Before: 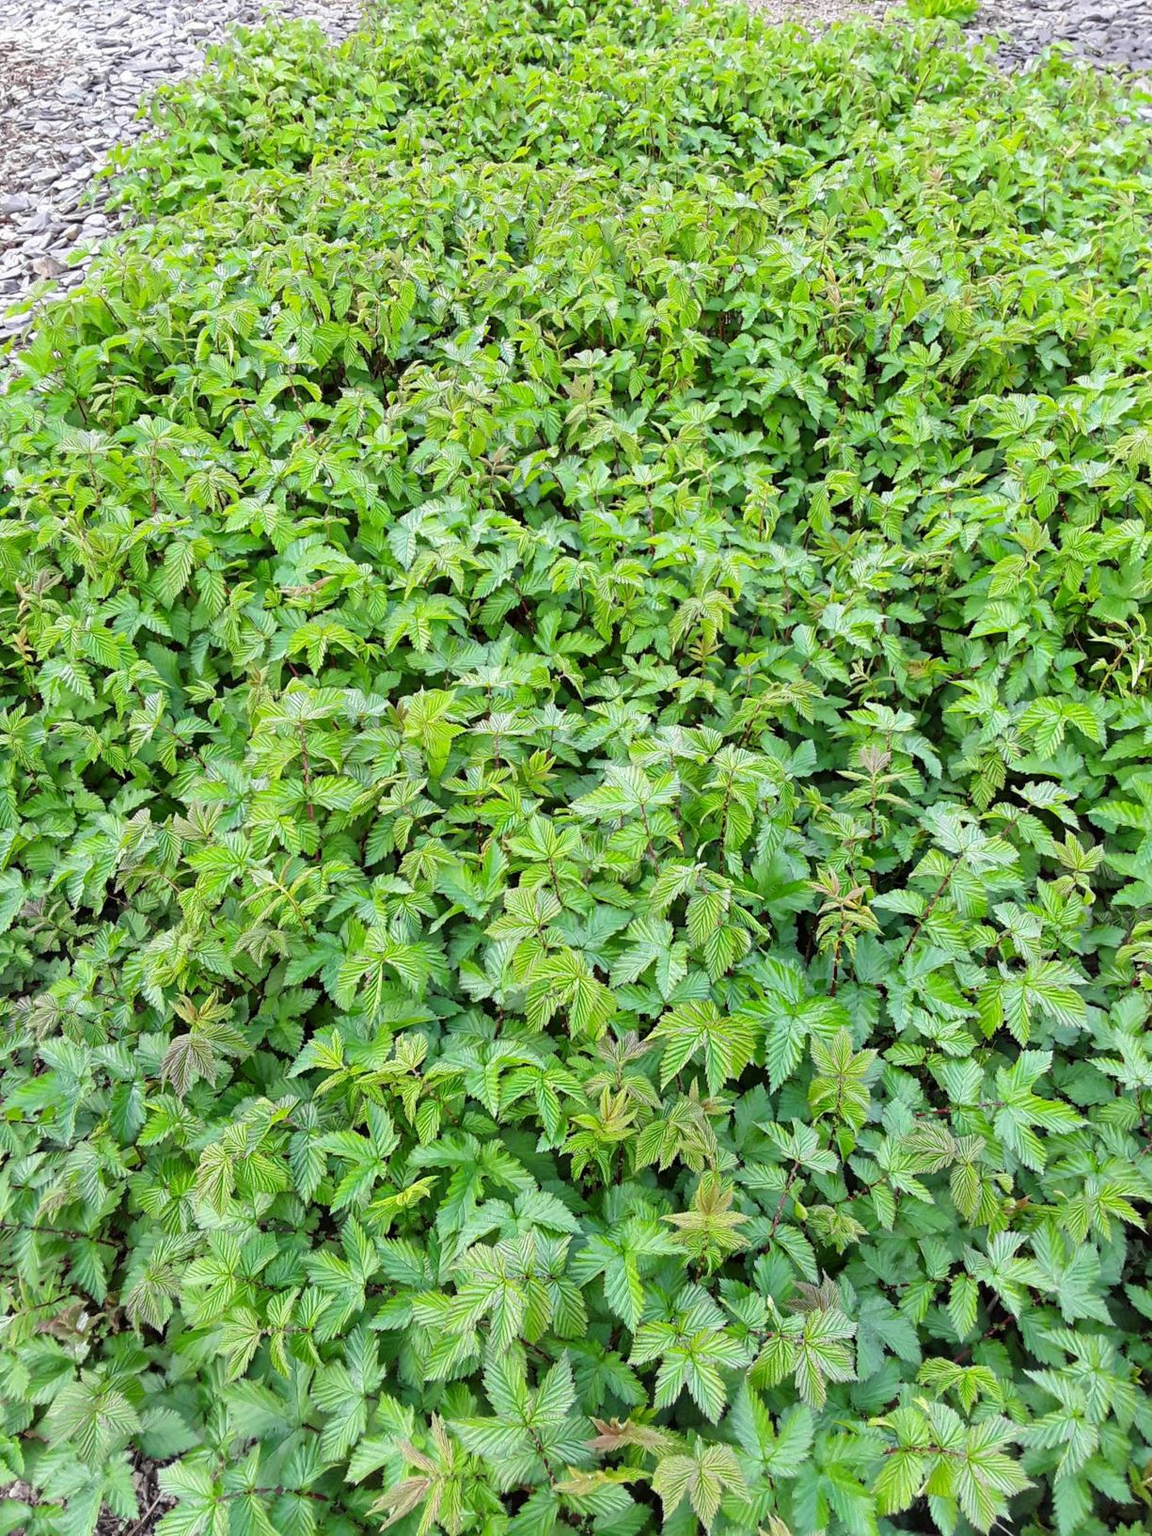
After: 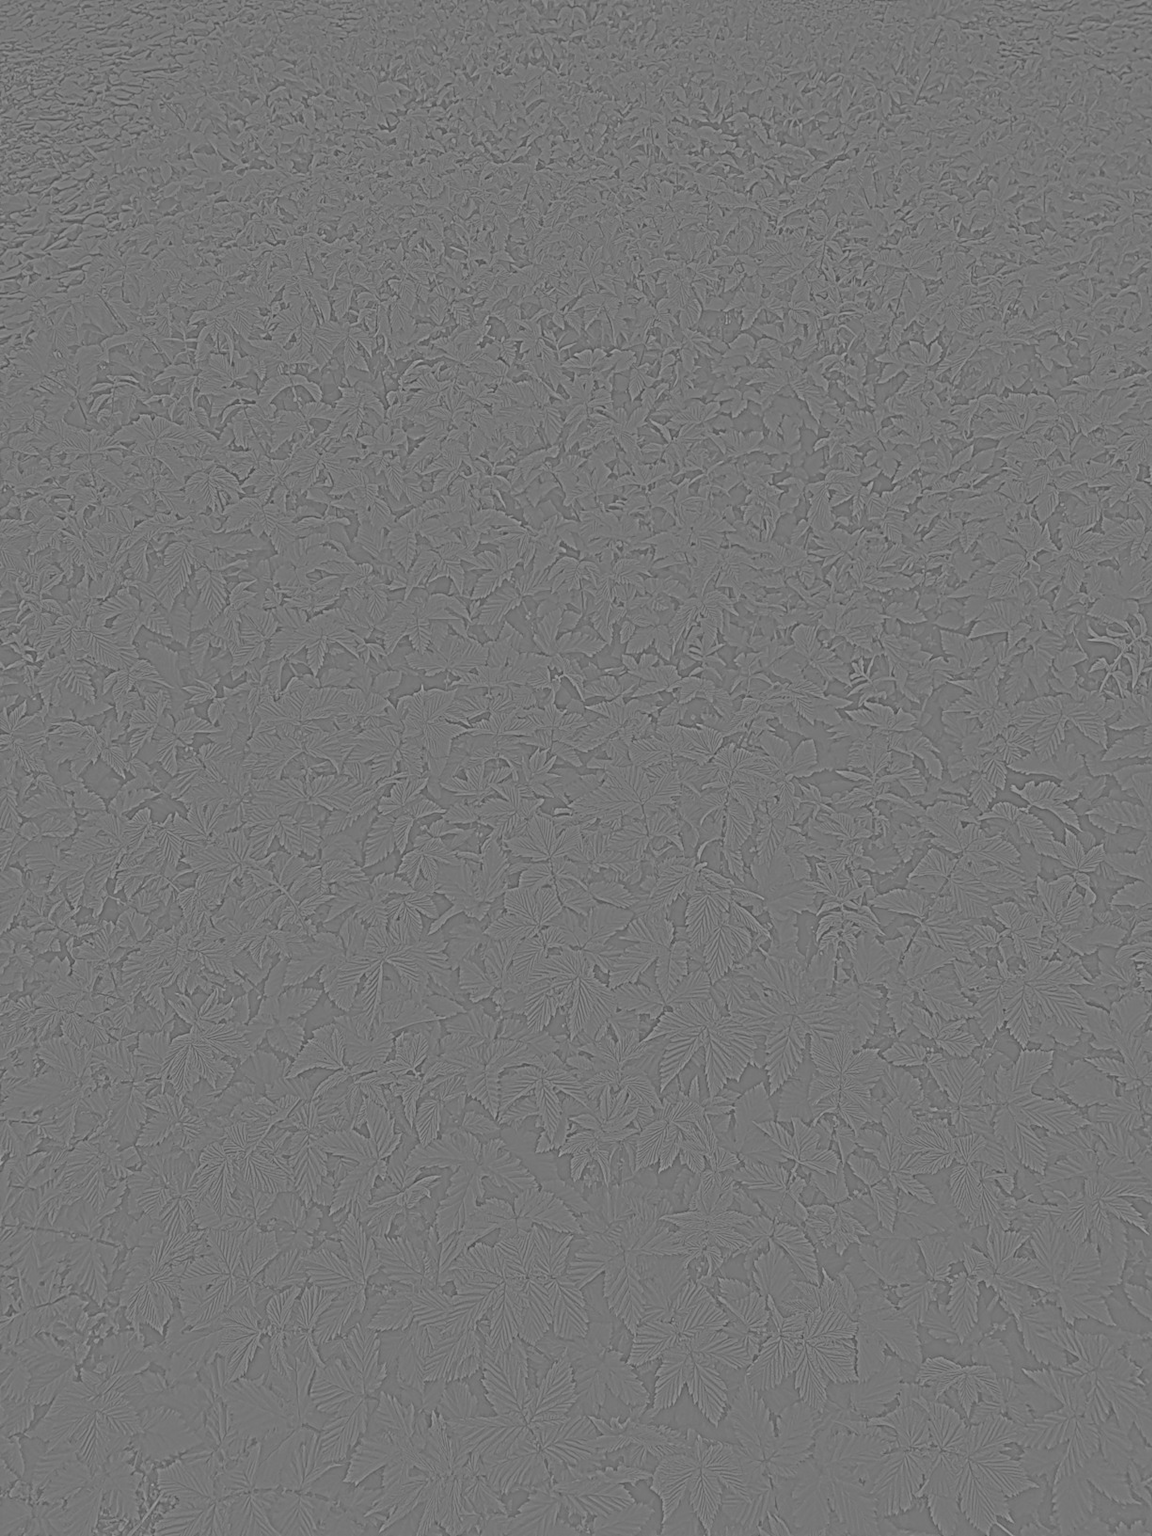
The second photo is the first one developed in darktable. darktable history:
tone equalizer: on, module defaults
highpass: sharpness 9.84%, contrast boost 9.94%
